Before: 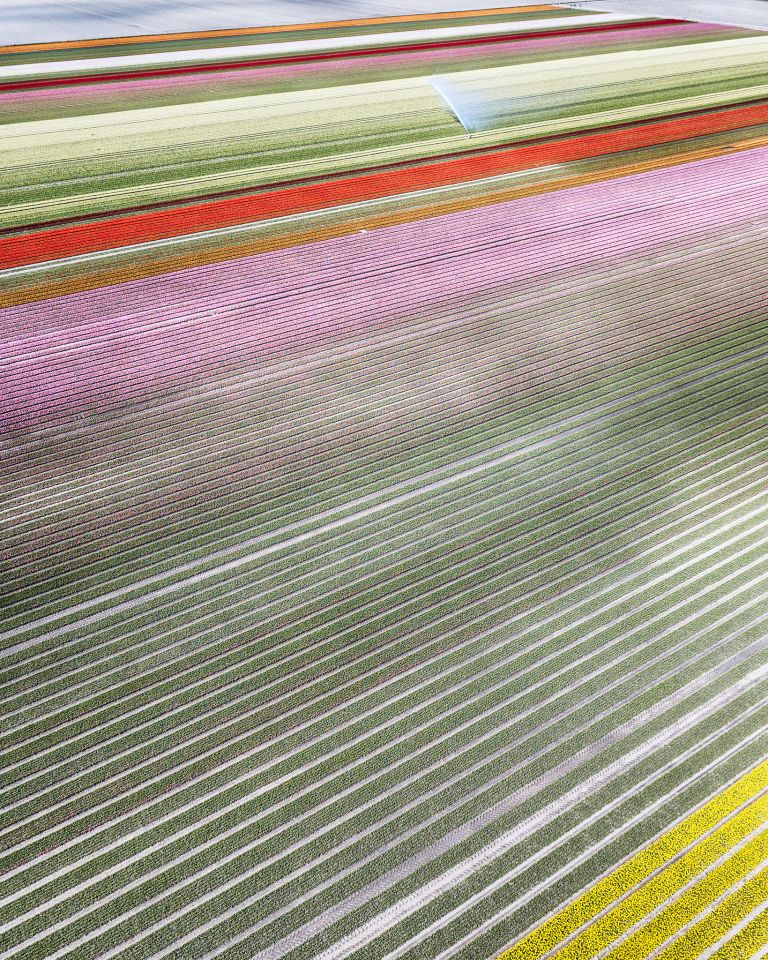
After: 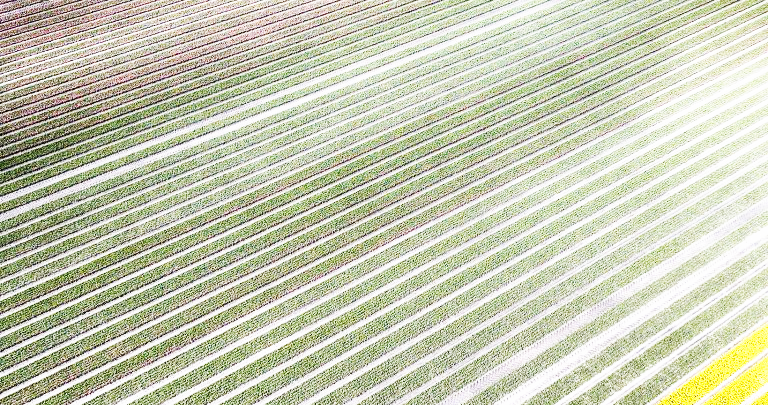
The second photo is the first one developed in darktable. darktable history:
base curve: curves: ch0 [(0, 0) (0.007, 0.004) (0.027, 0.03) (0.046, 0.07) (0.207, 0.54) (0.442, 0.872) (0.673, 0.972) (1, 1)], preserve colors none
crop: top 45.551%, bottom 12.262%
